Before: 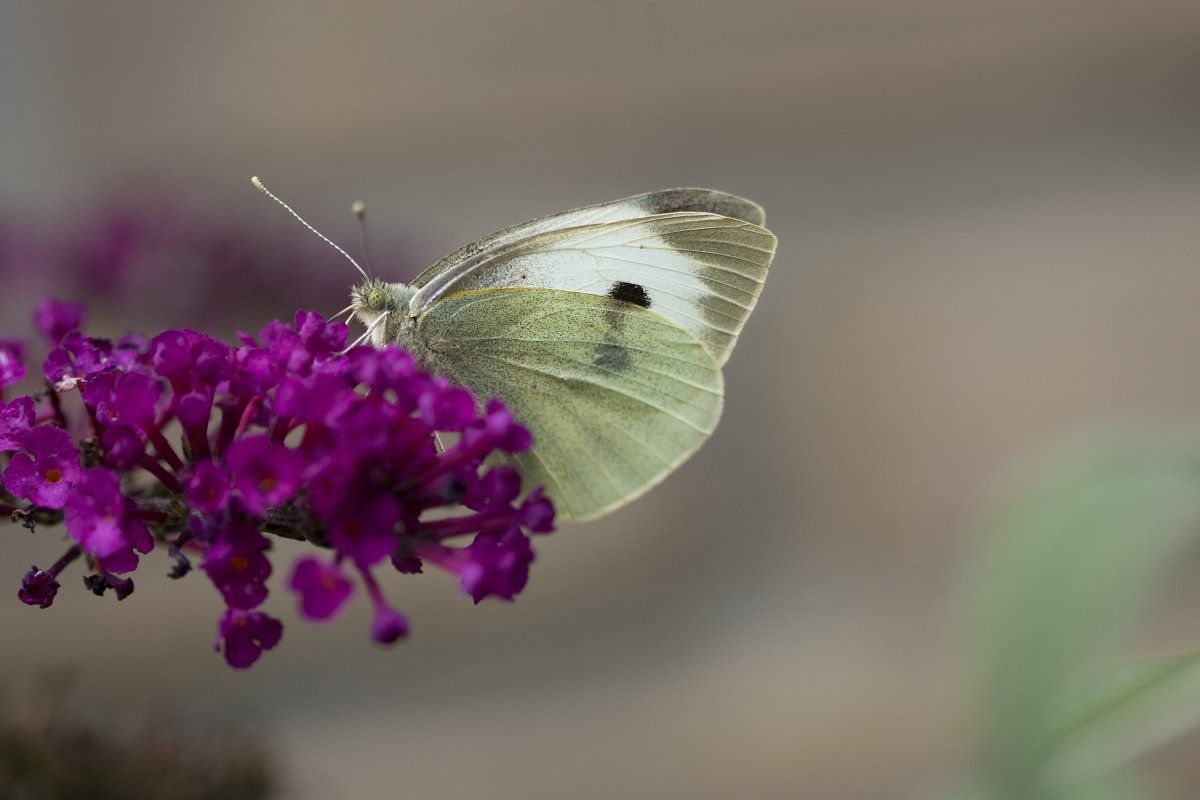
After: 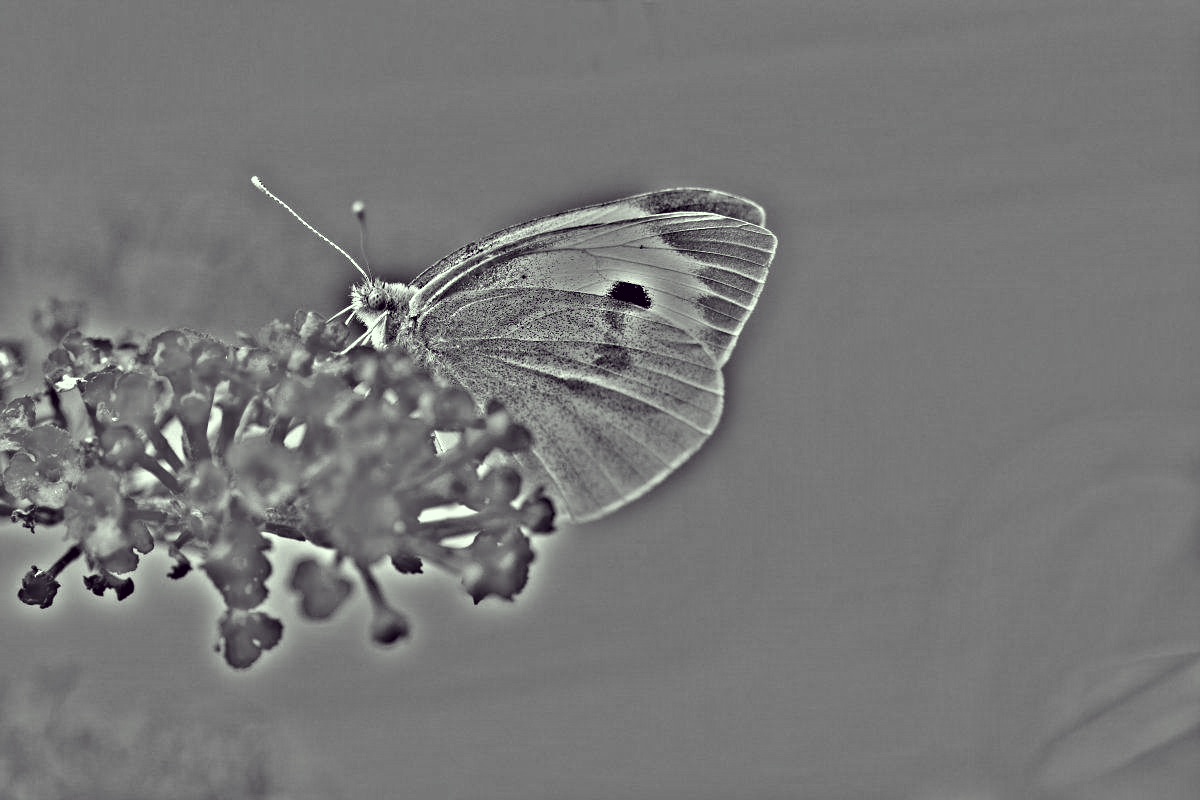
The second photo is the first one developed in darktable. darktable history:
color correction: highlights a* -20.17, highlights b* 20.27, shadows a* 20.03, shadows b* -20.46, saturation 0.43
highpass: on, module defaults
